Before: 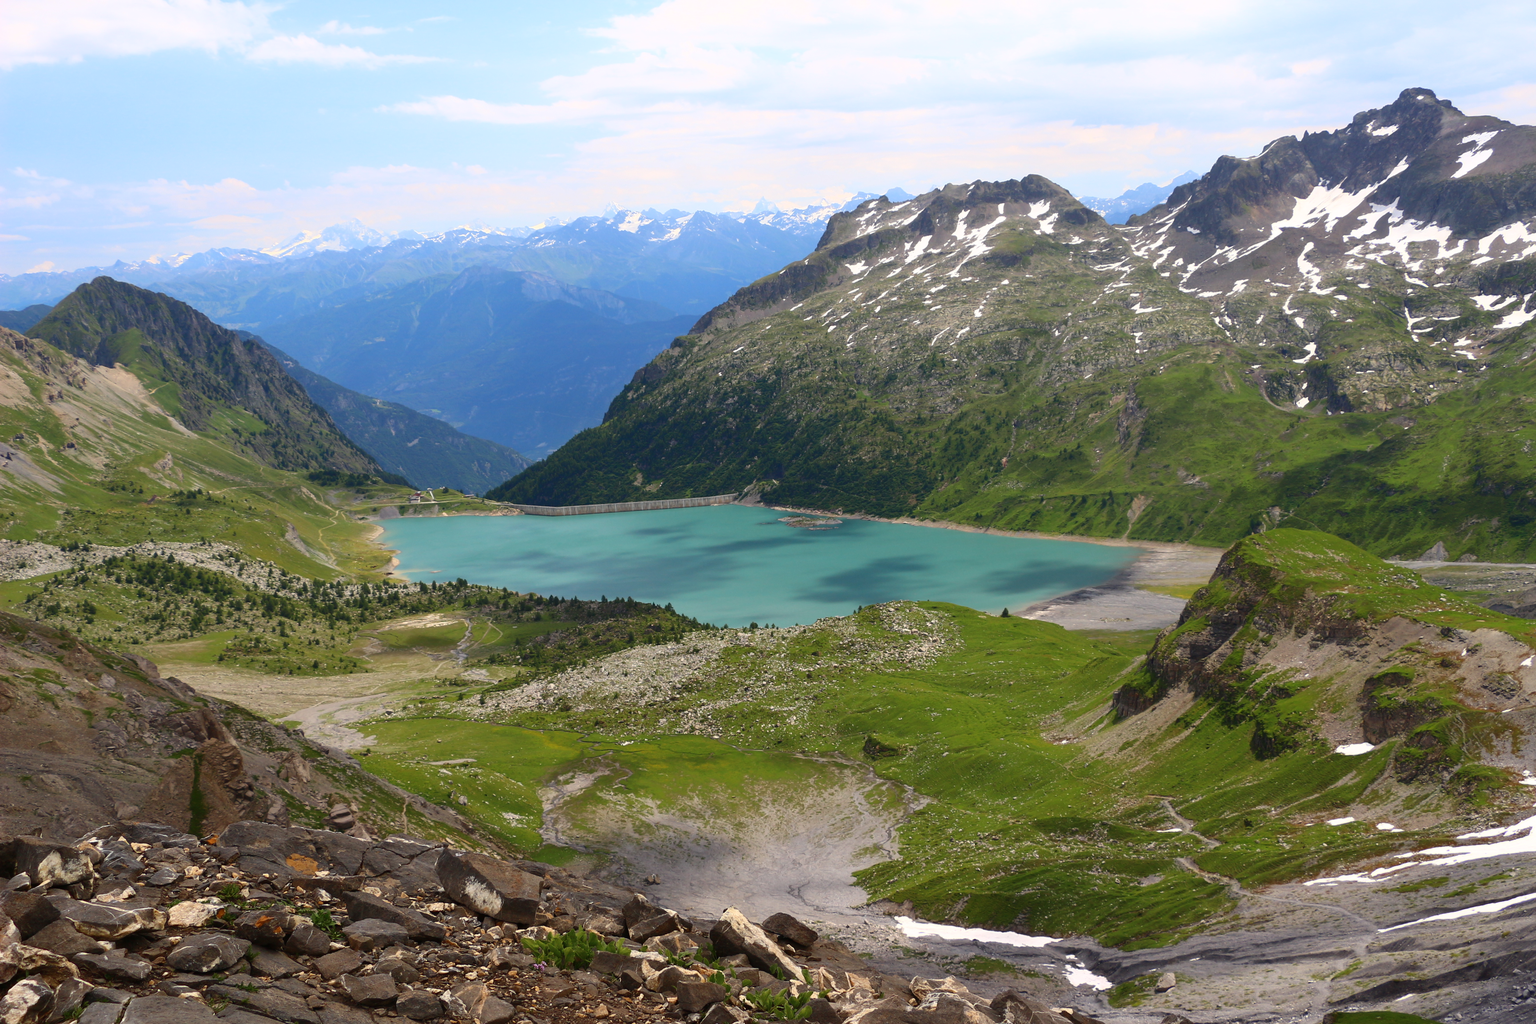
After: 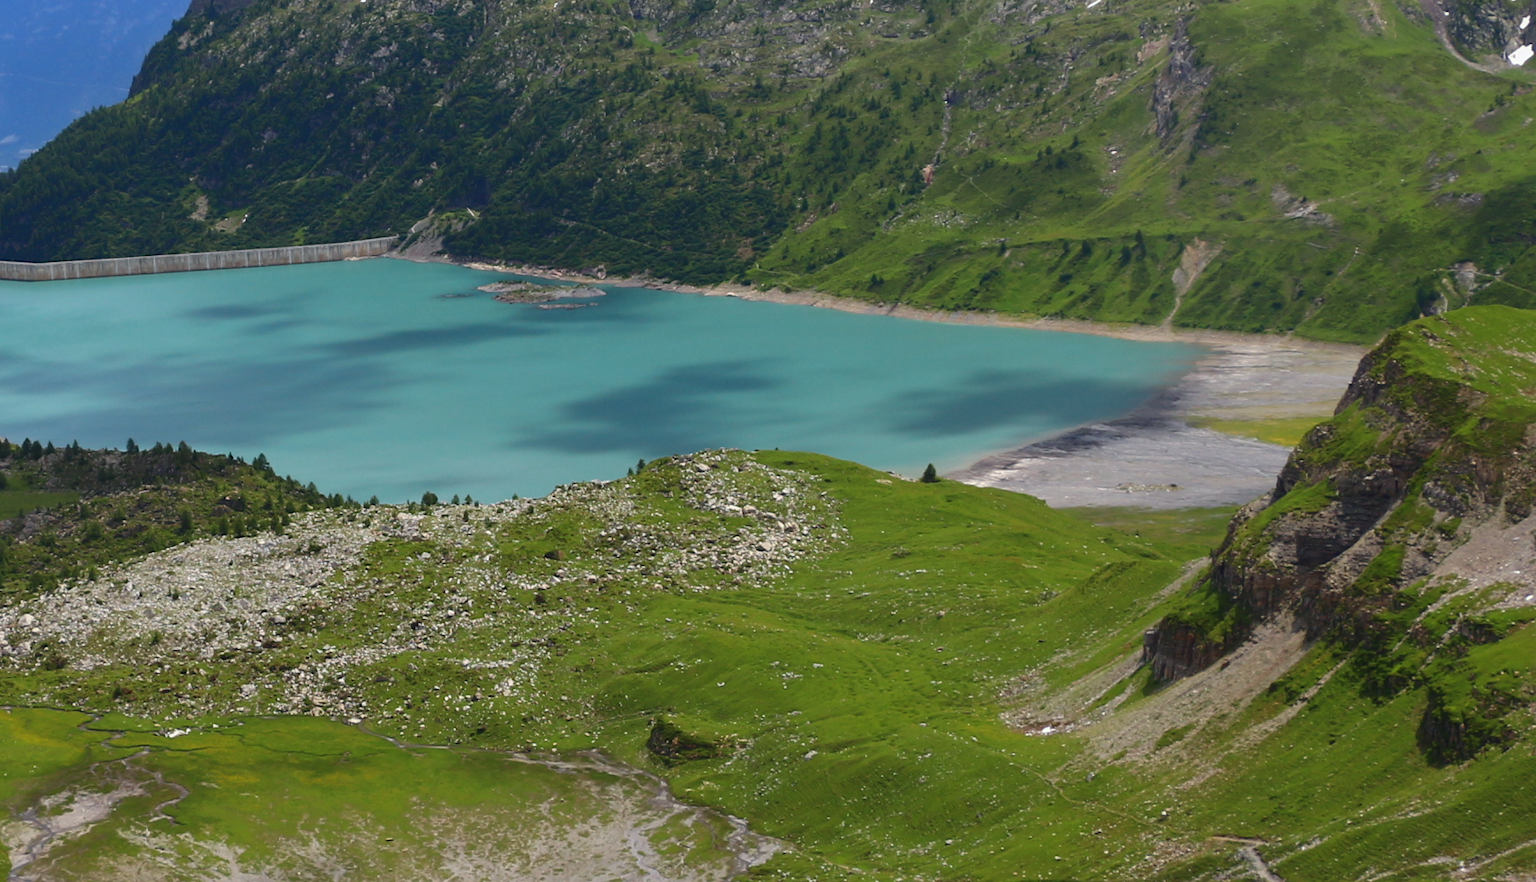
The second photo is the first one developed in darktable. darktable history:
crop: left 35.03%, top 36.625%, right 14.663%, bottom 20.057%
white balance: red 0.967, blue 1.049
